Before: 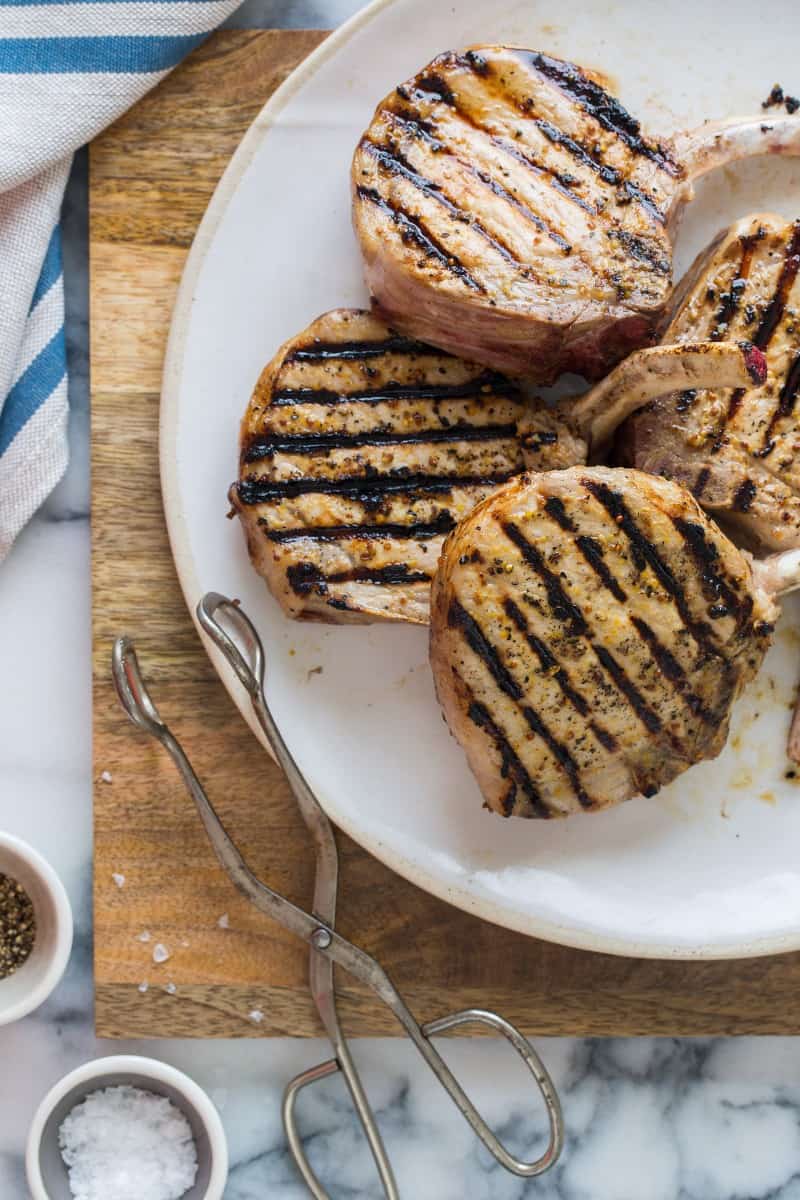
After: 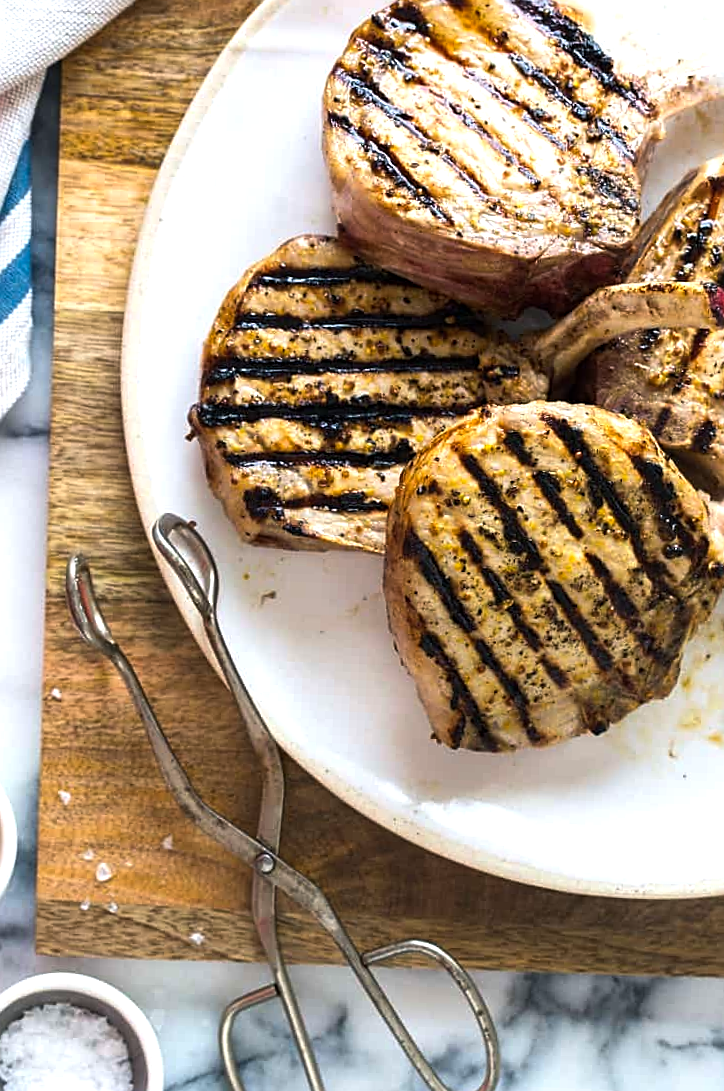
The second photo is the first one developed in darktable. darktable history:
crop and rotate: angle -2.12°, left 3.08%, top 3.603%, right 1.393%, bottom 0.491%
levels: levels [0, 0.48, 0.961]
sharpen: on, module defaults
color balance rgb: shadows lift › chroma 1.016%, shadows lift › hue 216.17°, perceptual saturation grading › global saturation 0.734%, perceptual brilliance grading › global brilliance 15.013%, perceptual brilliance grading › shadows -35.012%, global vibrance 27.966%
